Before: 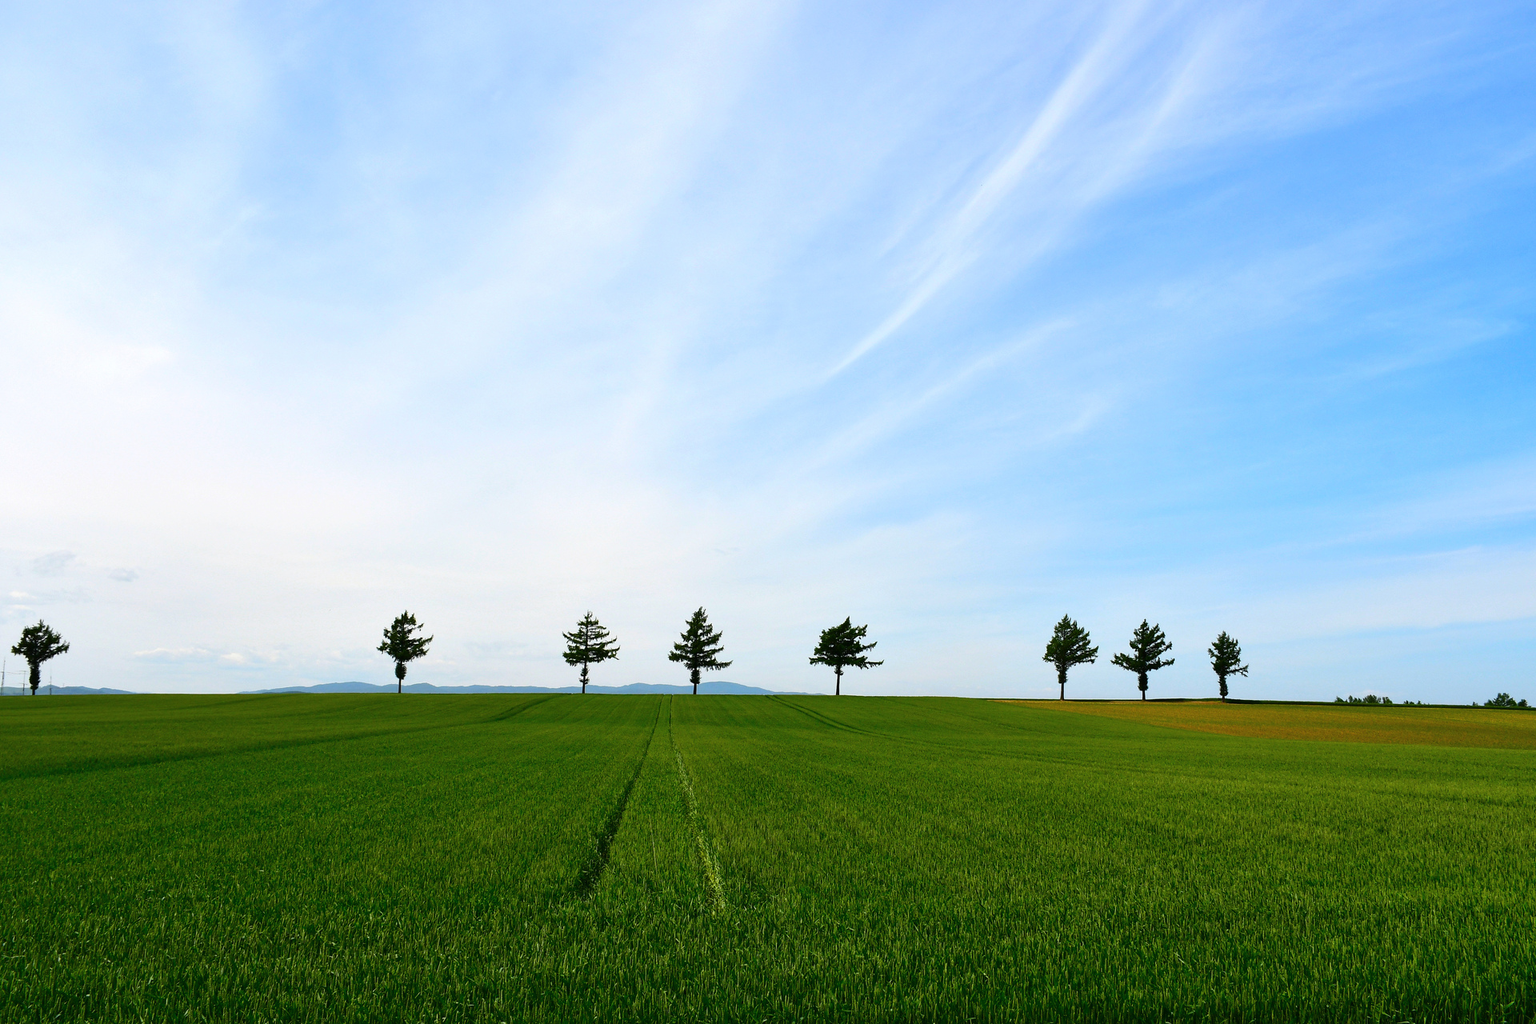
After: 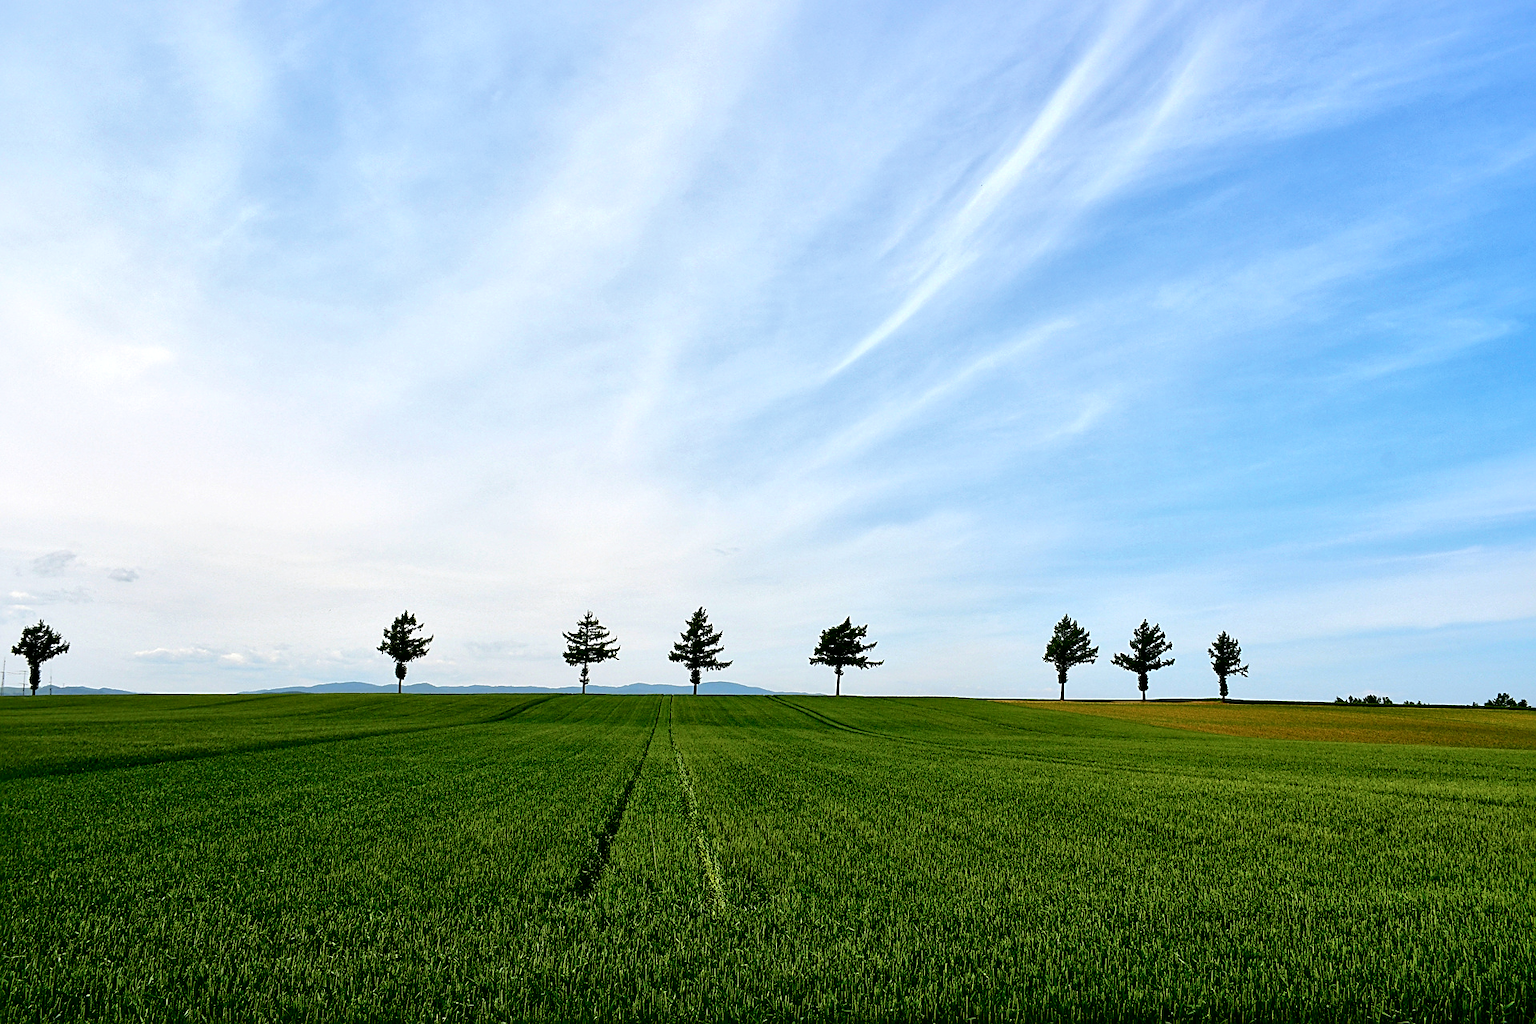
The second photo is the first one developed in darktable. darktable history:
local contrast: mode bilateral grid, contrast 20, coarseness 50, detail 179%, midtone range 0.2
fill light: exposure -2 EV, width 8.6
sharpen: on, module defaults
